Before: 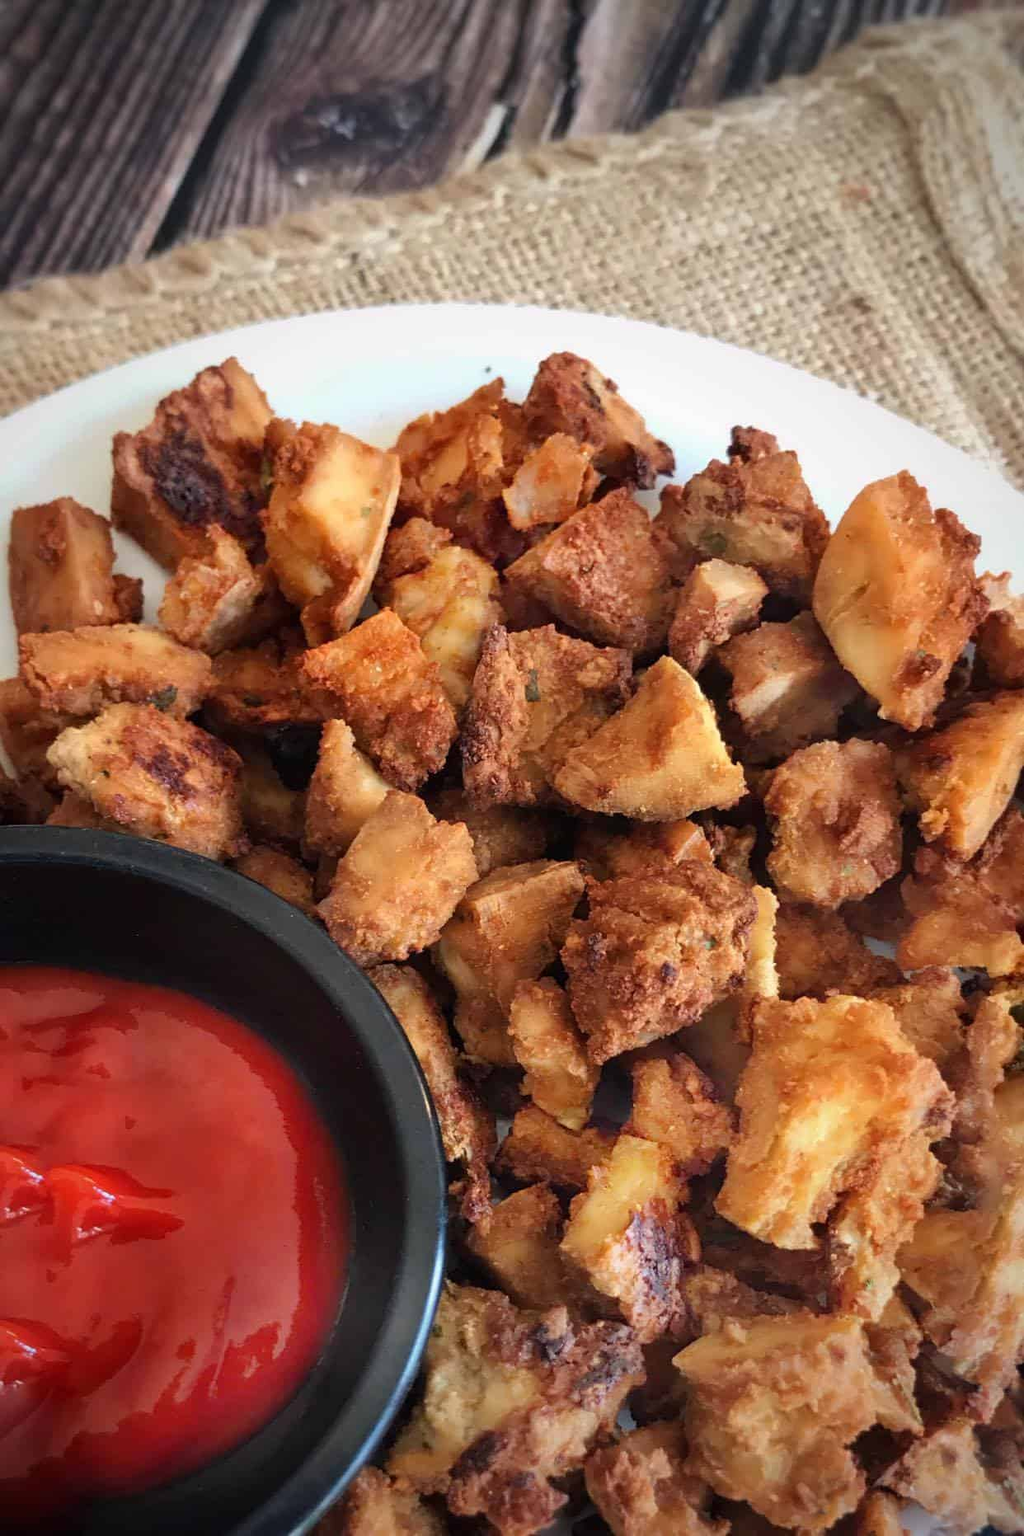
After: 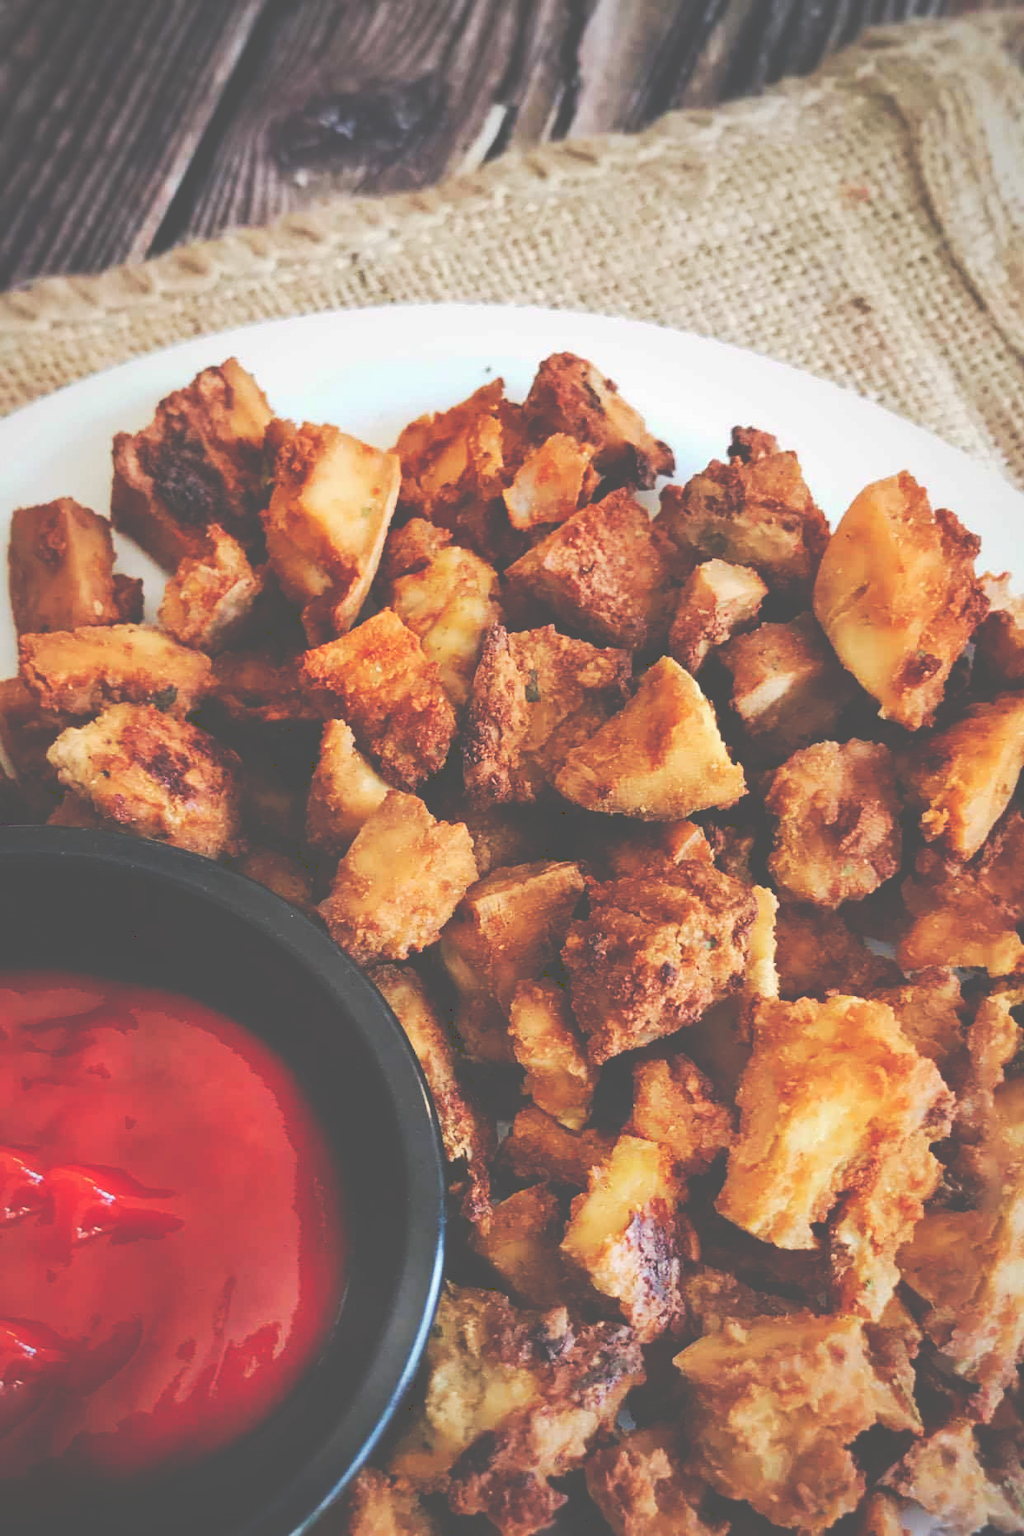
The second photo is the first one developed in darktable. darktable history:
tone curve: curves: ch0 [(0, 0) (0.003, 0.319) (0.011, 0.319) (0.025, 0.319) (0.044, 0.323) (0.069, 0.324) (0.1, 0.328) (0.136, 0.329) (0.177, 0.337) (0.224, 0.351) (0.277, 0.373) (0.335, 0.413) (0.399, 0.458) (0.468, 0.533) (0.543, 0.617) (0.623, 0.71) (0.709, 0.783) (0.801, 0.849) (0.898, 0.911) (1, 1)], preserve colors none
